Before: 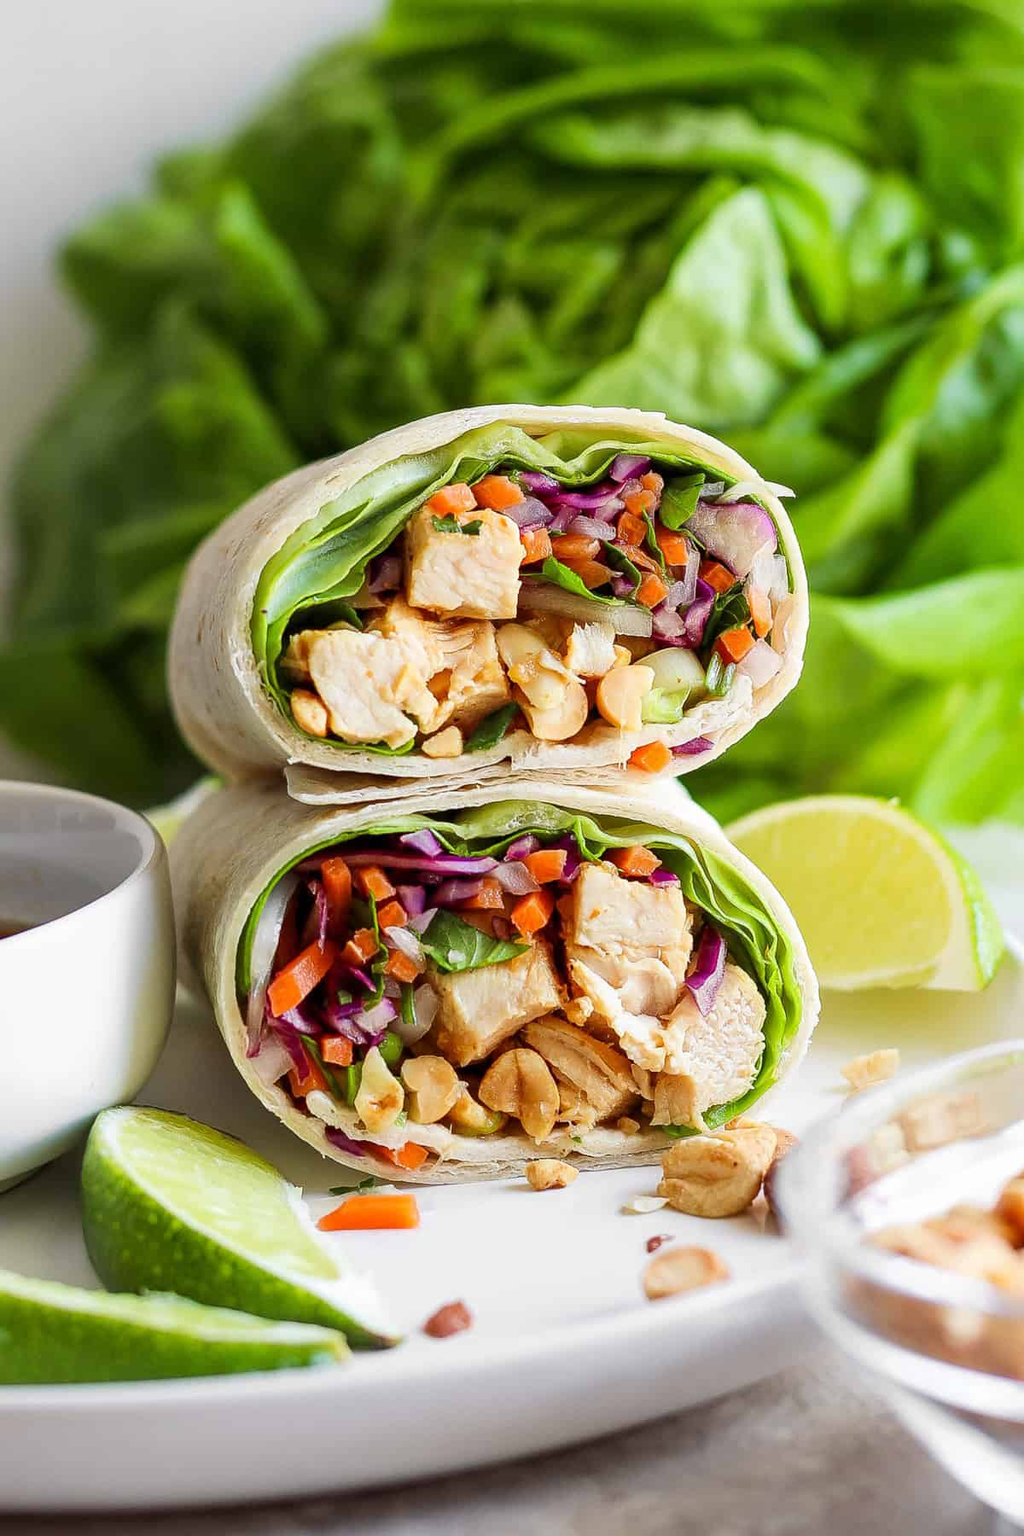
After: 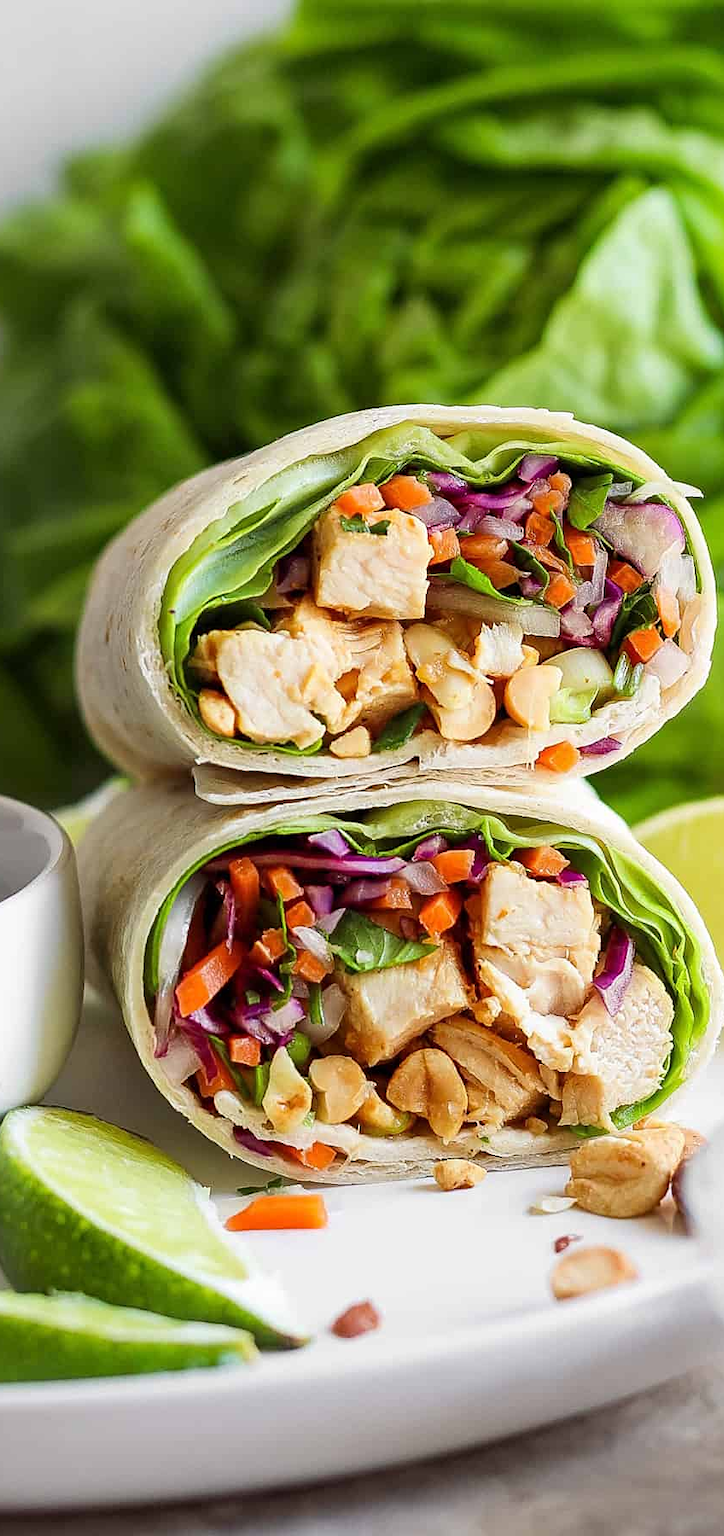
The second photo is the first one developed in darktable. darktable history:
sharpen: amount 0.2
crop and rotate: left 9.061%, right 20.142%
